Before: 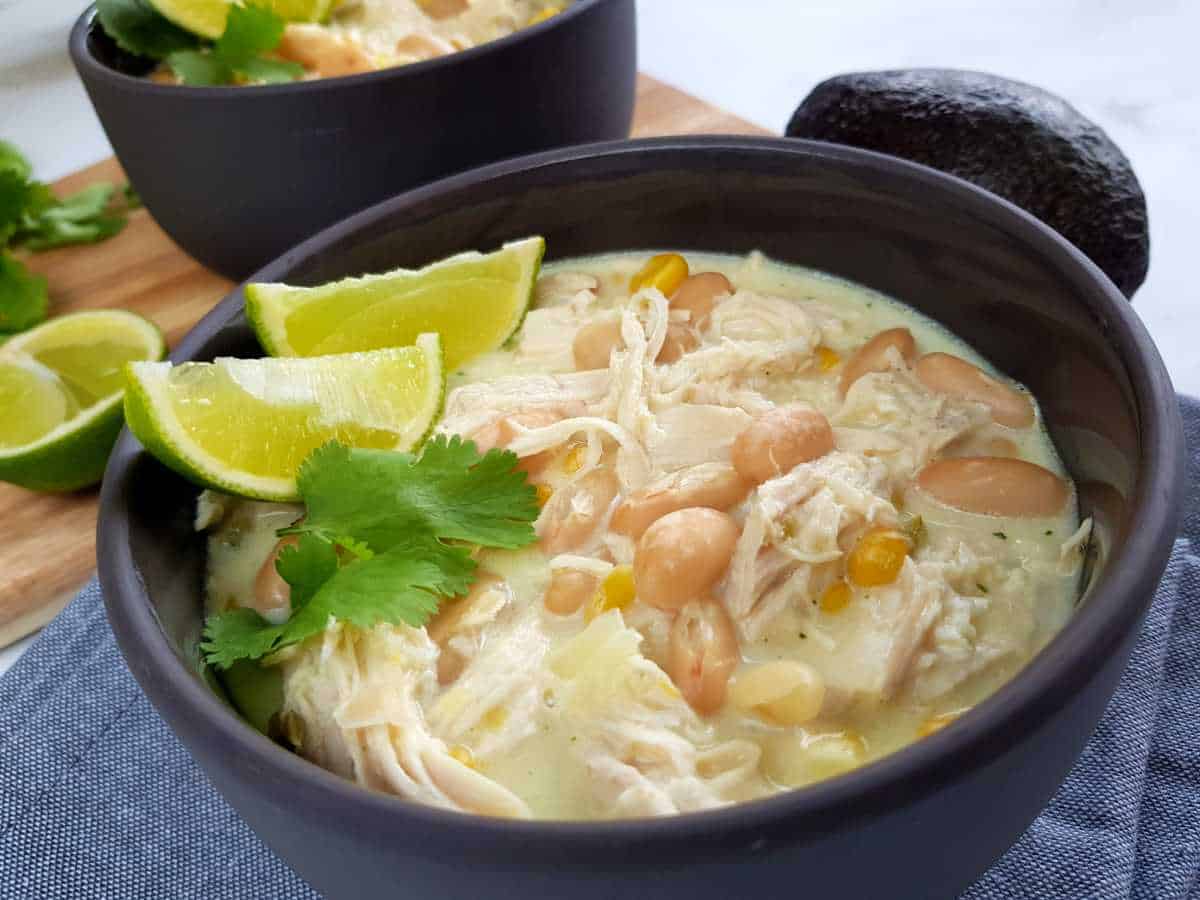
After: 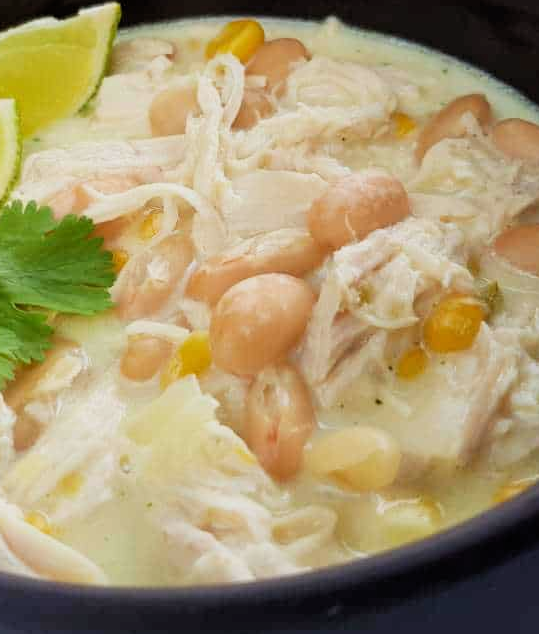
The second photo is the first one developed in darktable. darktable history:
exposure: compensate highlight preservation false
filmic rgb: middle gray luminance 9.12%, black relative exposure -10.55 EV, white relative exposure 3.43 EV, threshold 5.97 EV, target black luminance 0%, hardness 5.94, latitude 59.56%, contrast 1.09, highlights saturation mix 5.91%, shadows ↔ highlights balance 29%, iterations of high-quality reconstruction 0, enable highlight reconstruction true
crop: left 35.364%, top 26.066%, right 19.715%, bottom 3.441%
